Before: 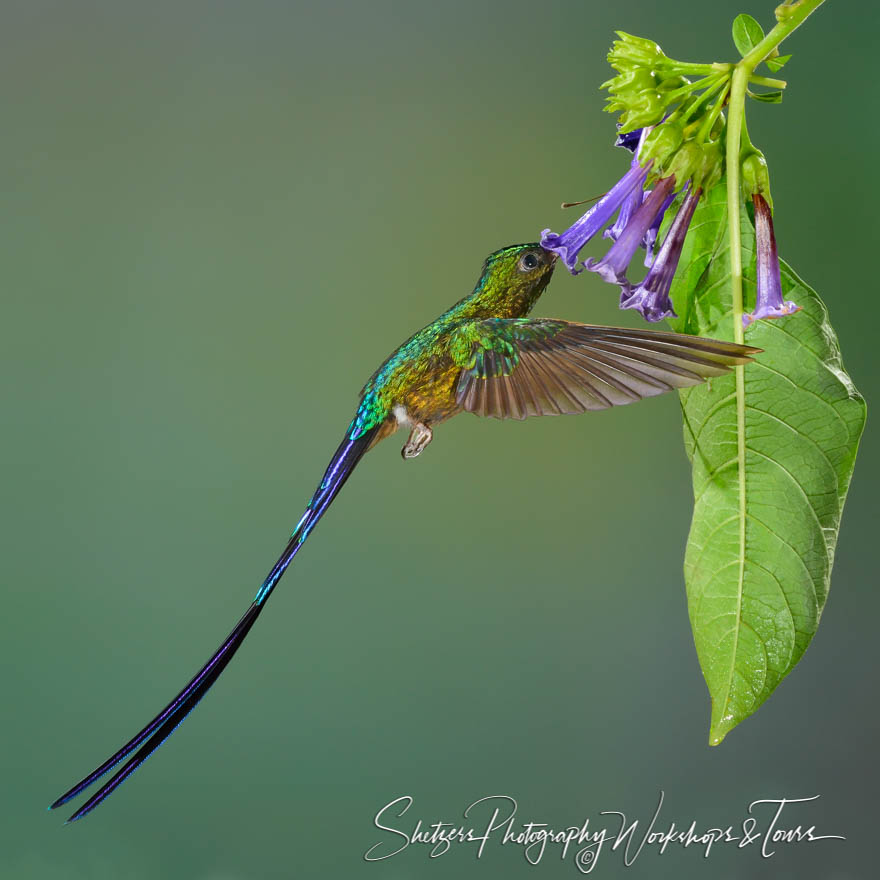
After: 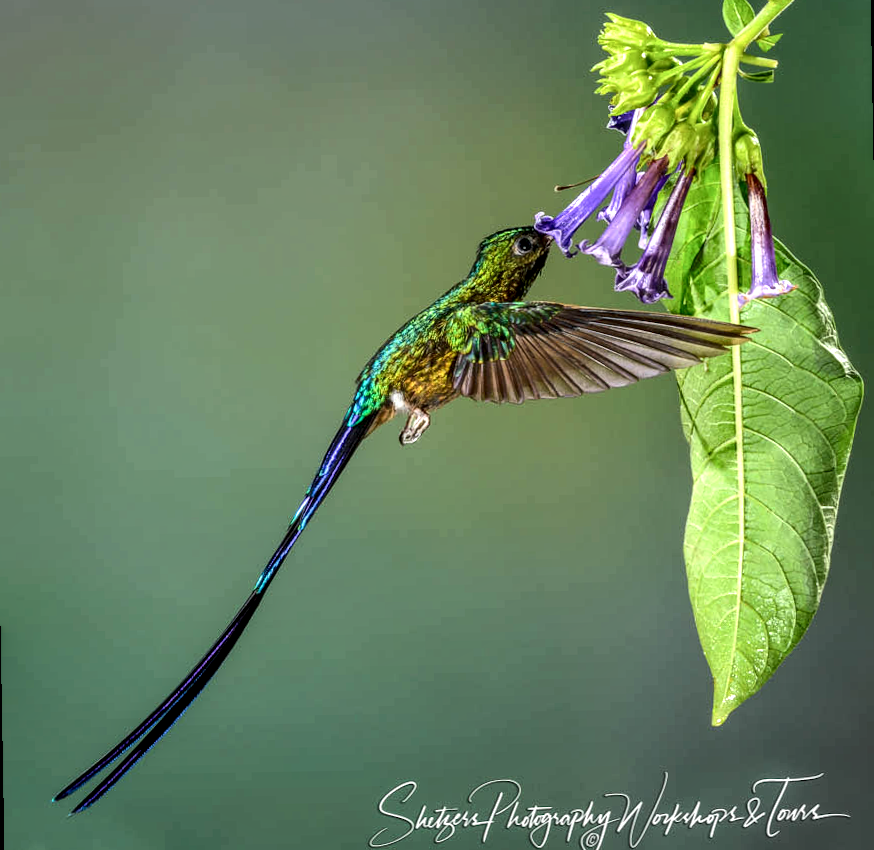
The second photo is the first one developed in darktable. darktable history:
local contrast: highlights 0%, shadows 0%, detail 182%
exposure: compensate highlight preservation false
rotate and perspective: rotation -1°, crop left 0.011, crop right 0.989, crop top 0.025, crop bottom 0.975
tone equalizer: -8 EV -0.417 EV, -7 EV -0.389 EV, -6 EV -0.333 EV, -5 EV -0.222 EV, -3 EV 0.222 EV, -2 EV 0.333 EV, -1 EV 0.389 EV, +0 EV 0.417 EV, edges refinement/feathering 500, mask exposure compensation -1.57 EV, preserve details no
